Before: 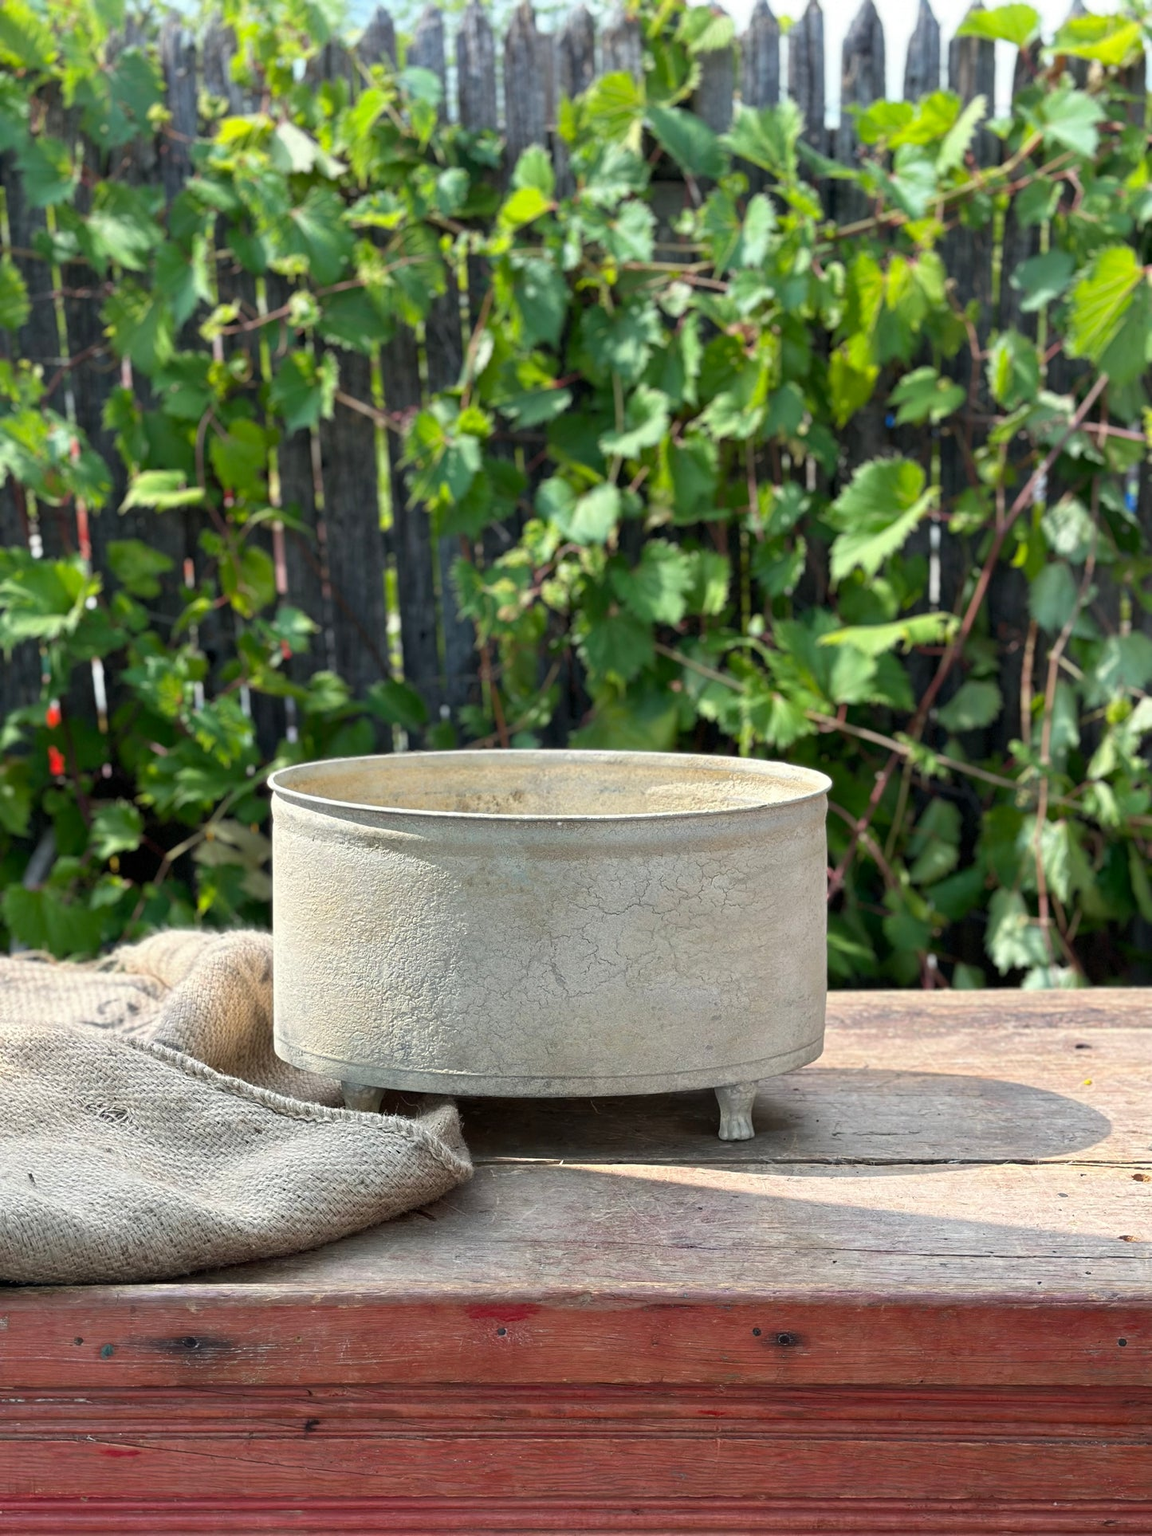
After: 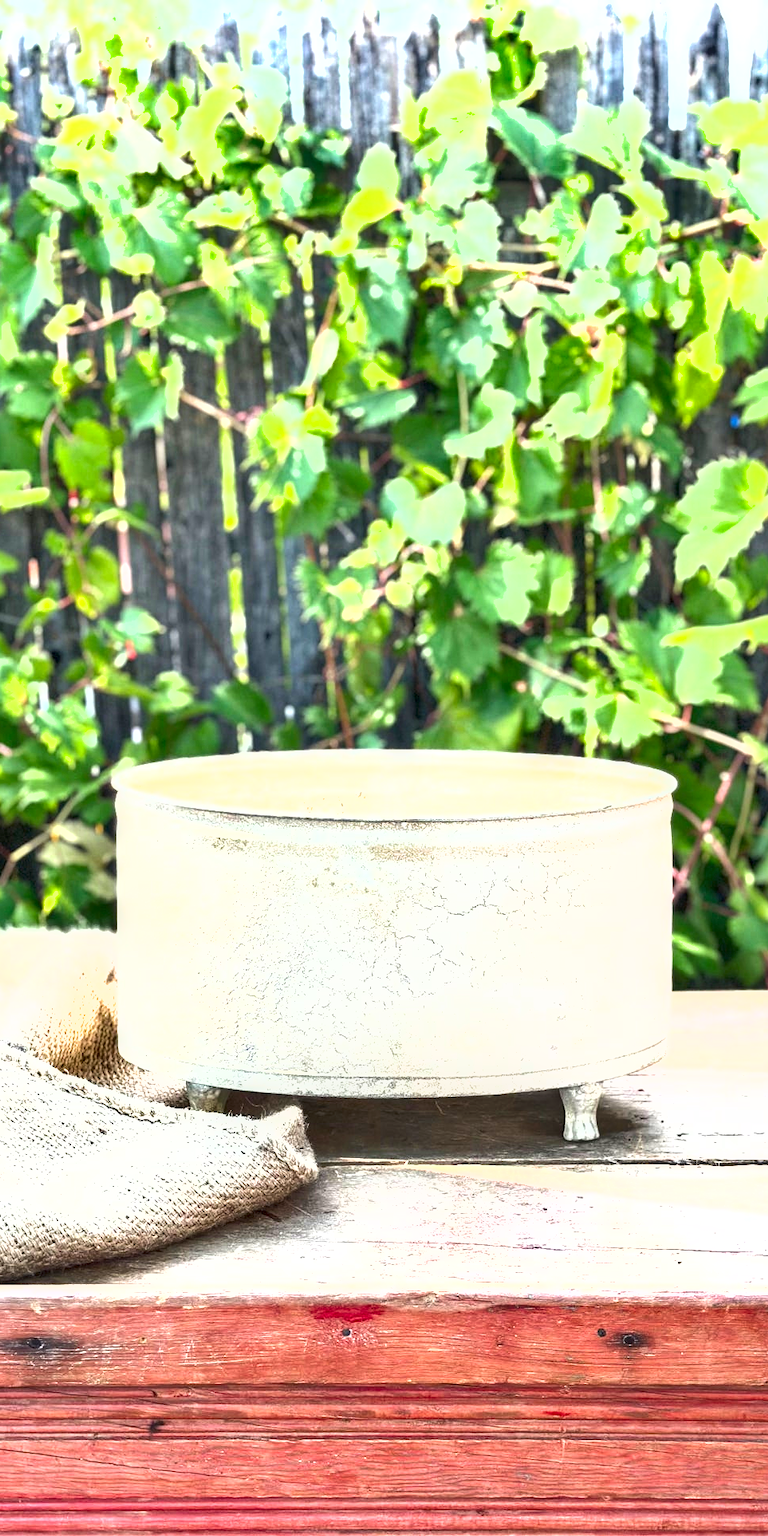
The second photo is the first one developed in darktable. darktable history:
crop and rotate: left 13.537%, right 19.796%
local contrast: on, module defaults
exposure: black level correction 0, exposure 2.088 EV, compensate exposure bias true, compensate highlight preservation false
shadows and highlights: low approximation 0.01, soften with gaussian
